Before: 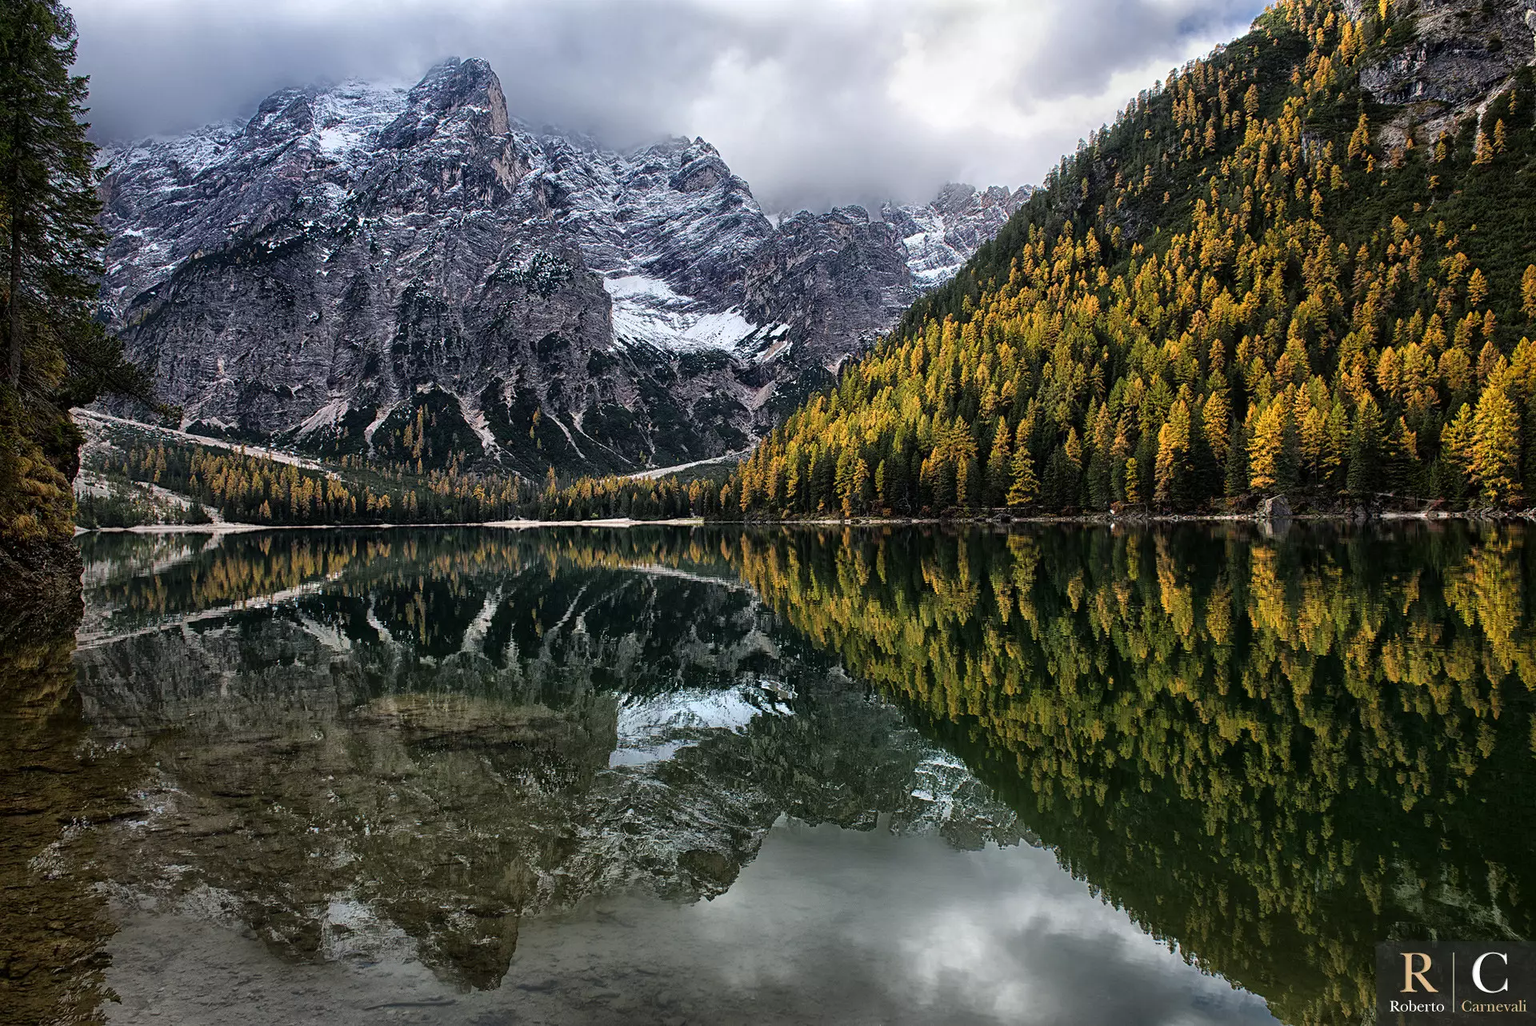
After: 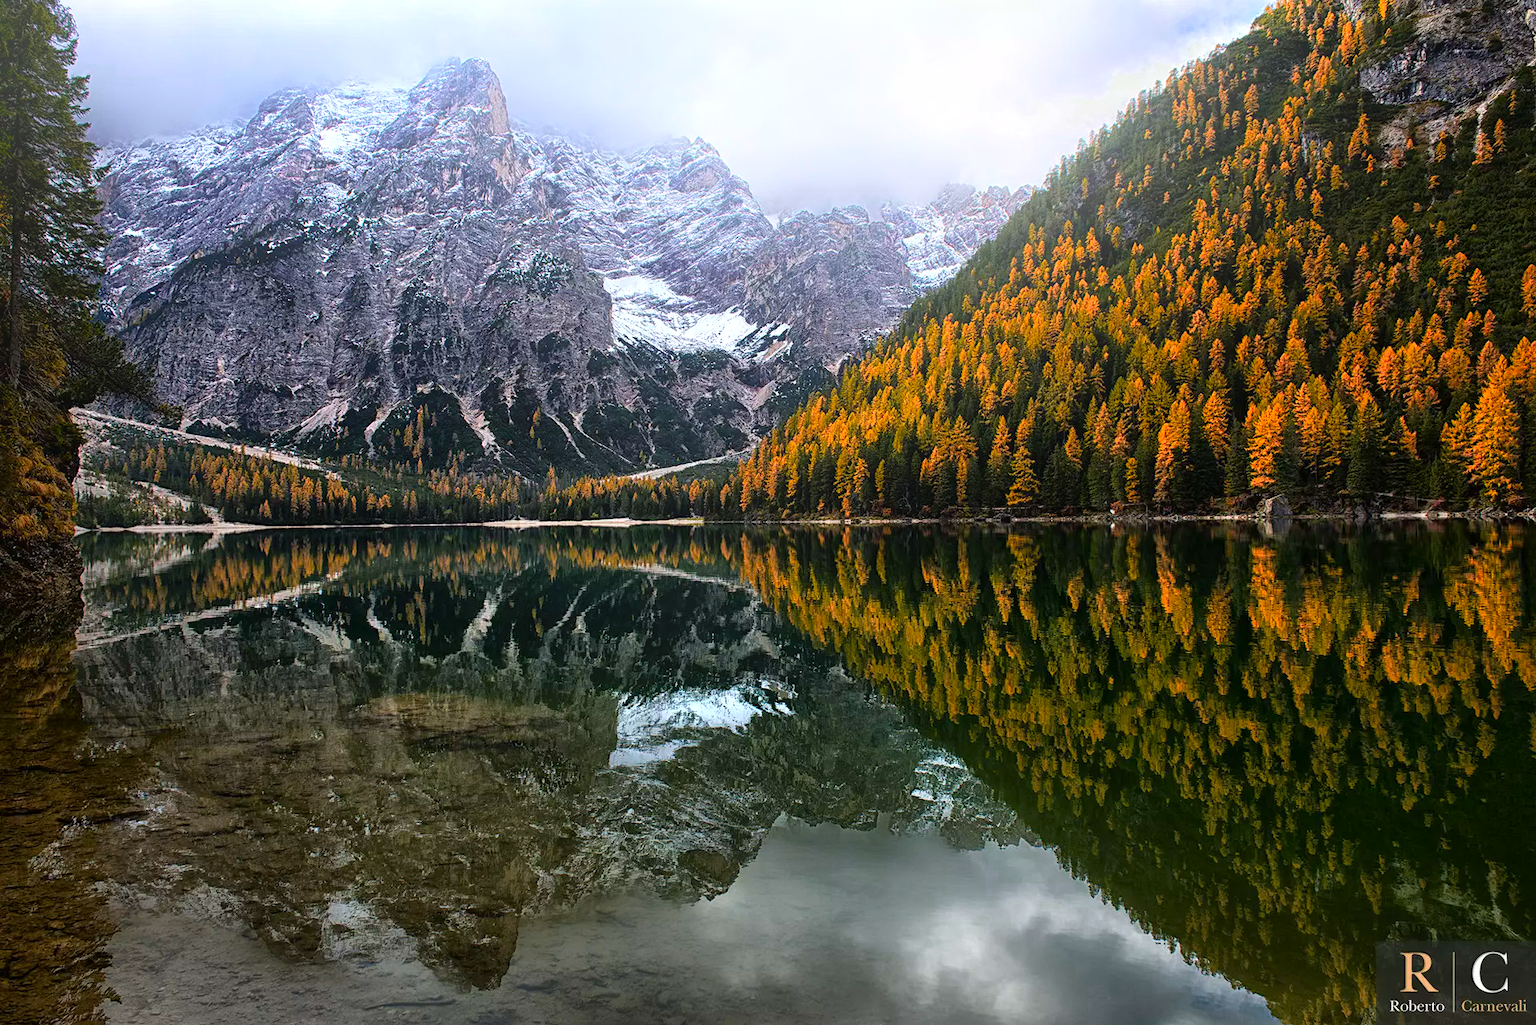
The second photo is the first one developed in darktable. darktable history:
bloom: size 38%, threshold 95%, strength 30%
color zones: curves: ch0 [(0.473, 0.374) (0.742, 0.784)]; ch1 [(0.354, 0.737) (0.742, 0.705)]; ch2 [(0.318, 0.421) (0.758, 0.532)]
